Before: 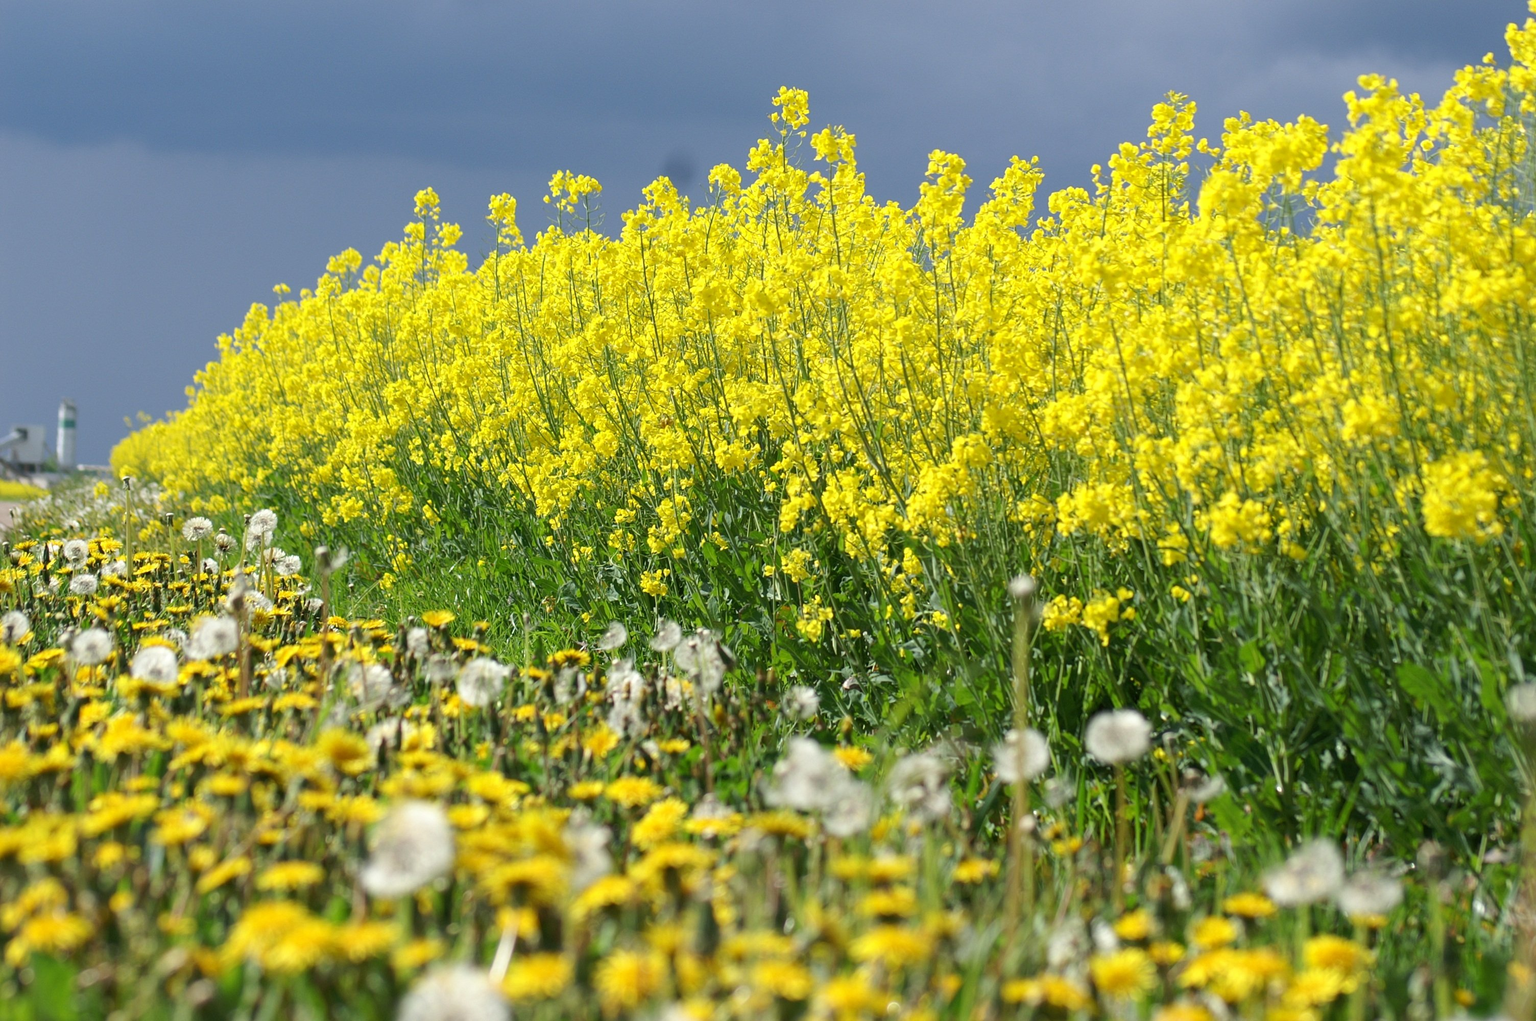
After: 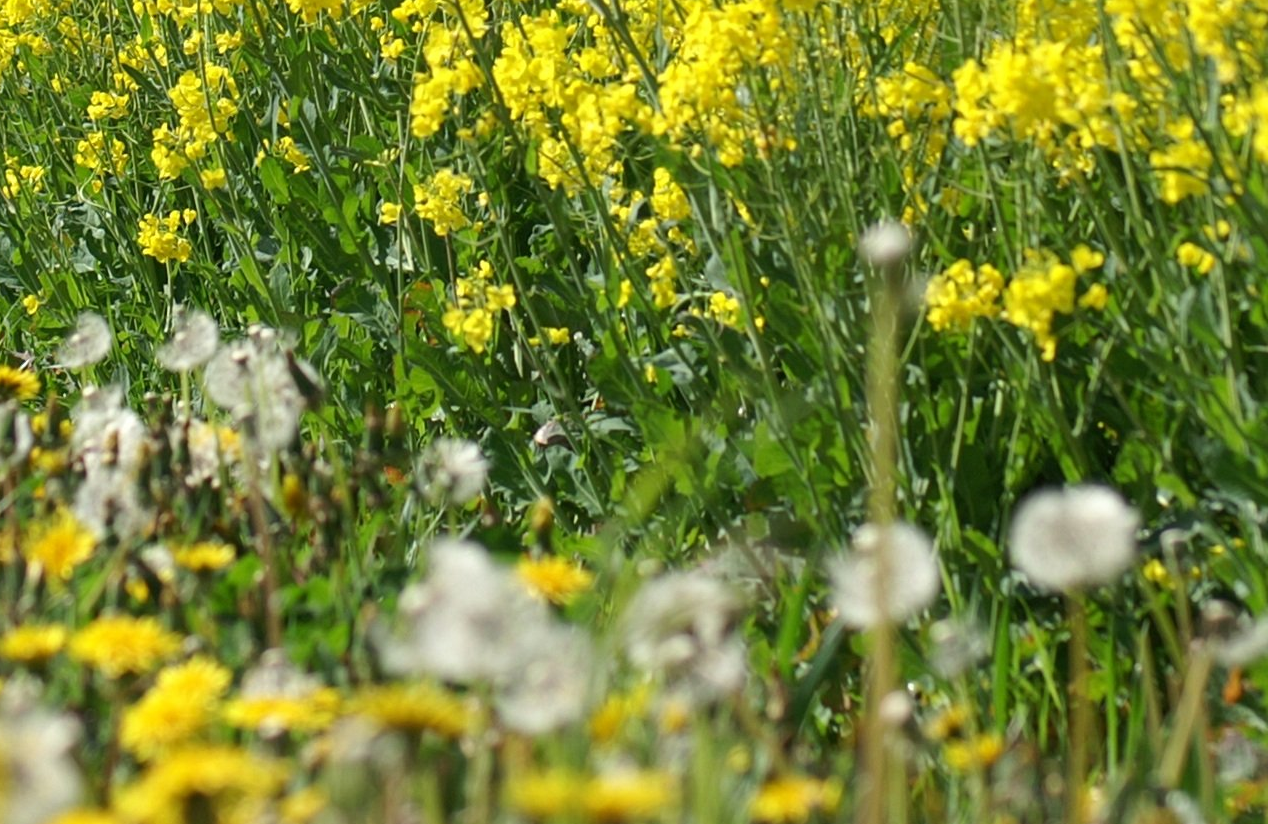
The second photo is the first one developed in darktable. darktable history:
crop: left 37.124%, top 45.262%, right 20.697%, bottom 13.493%
